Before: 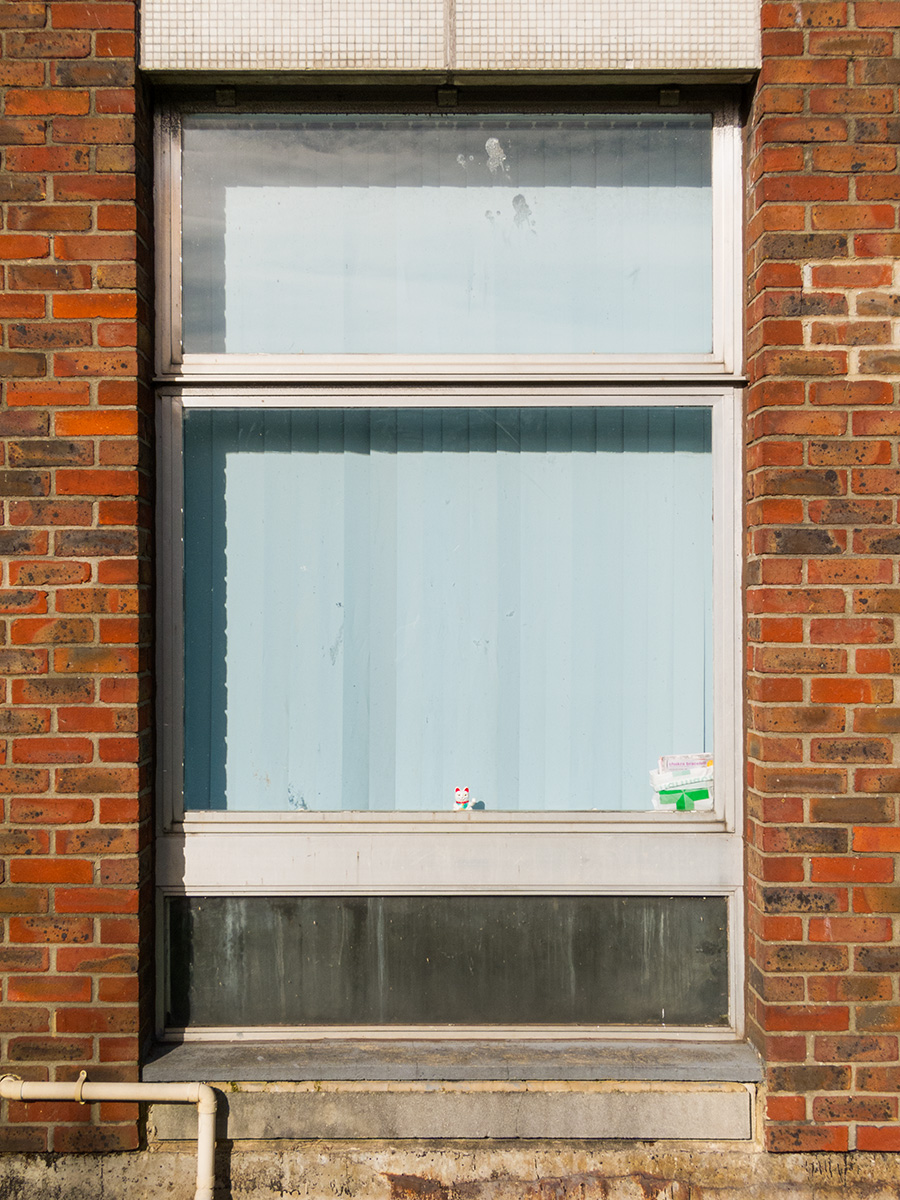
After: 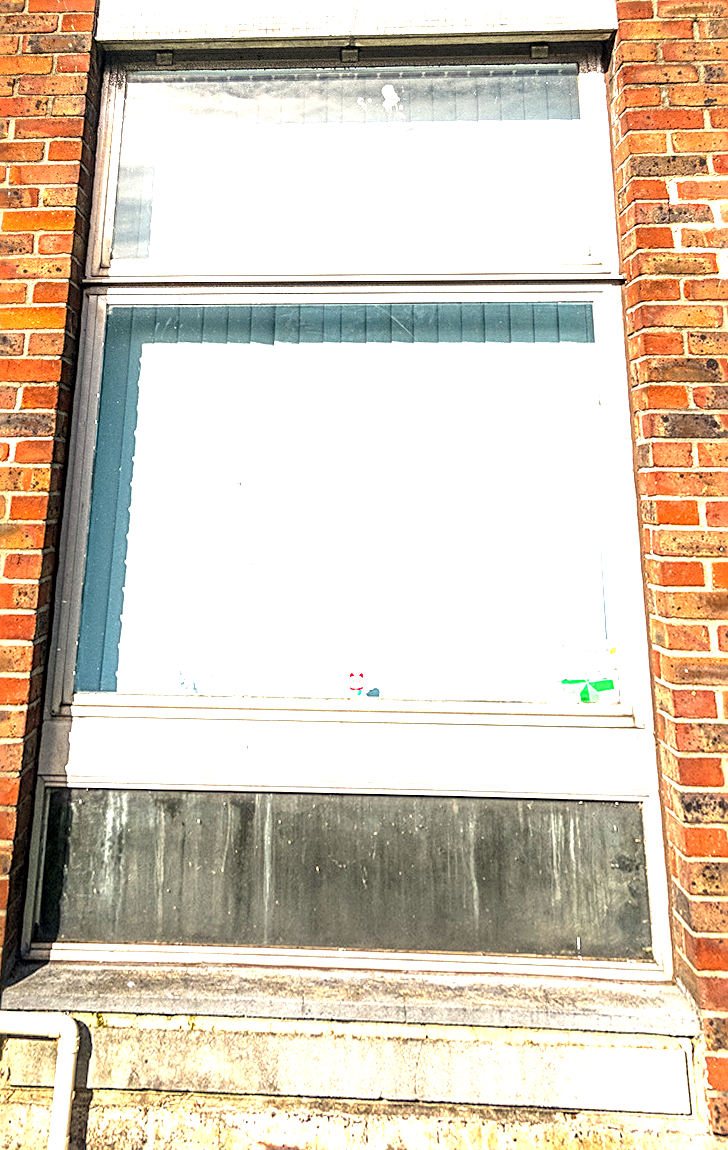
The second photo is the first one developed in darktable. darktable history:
color correction: highlights a* 0.207, highlights b* 2.7, shadows a* -0.874, shadows b* -4.78
sharpen: radius 2.584, amount 0.688
white balance: red 1, blue 1
crop and rotate: left 1.774%, right 0.633%, bottom 1.28%
exposure: black level correction 0, exposure 1.625 EV, compensate exposure bias true, compensate highlight preservation false
rotate and perspective: rotation 0.72°, lens shift (vertical) -0.352, lens shift (horizontal) -0.051, crop left 0.152, crop right 0.859, crop top 0.019, crop bottom 0.964
local contrast: detail 160%
